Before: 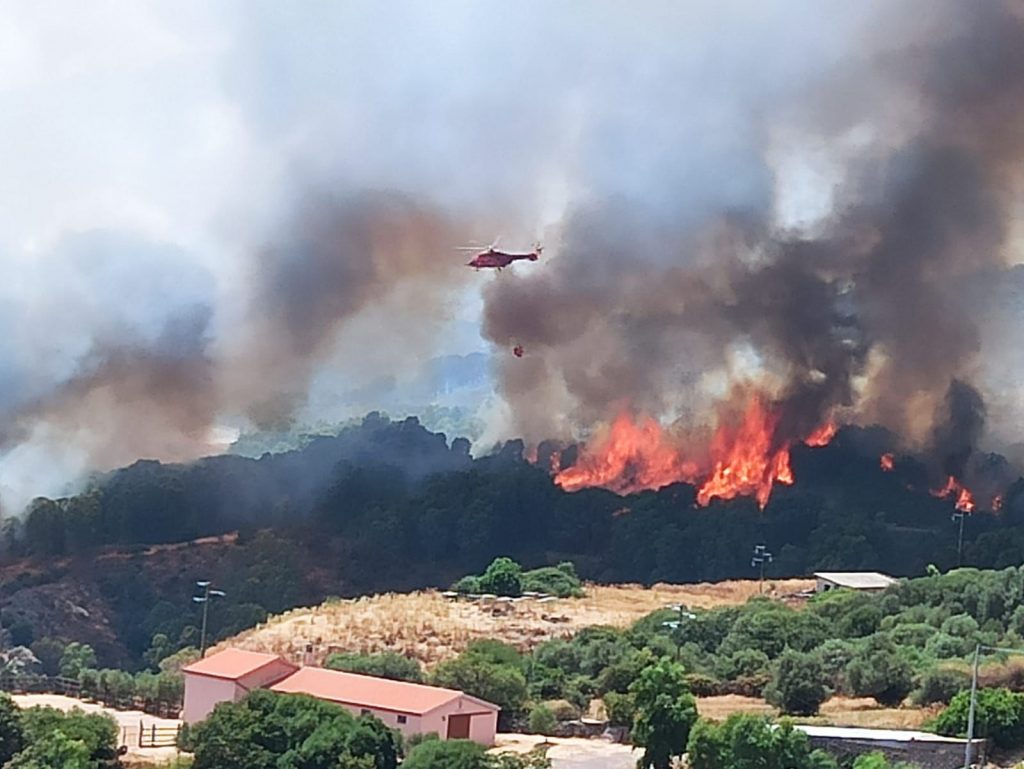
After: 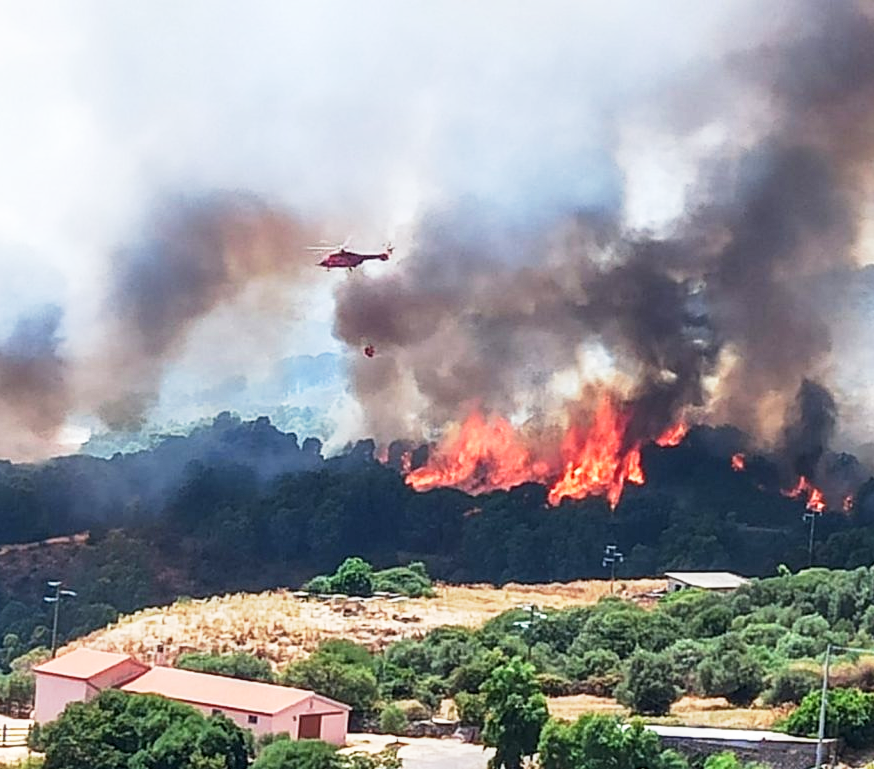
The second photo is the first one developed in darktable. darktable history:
exposure: exposure -0.154 EV, compensate highlight preservation false
crop and rotate: left 14.552%
base curve: curves: ch0 [(0, 0) (0.005, 0.002) (0.193, 0.295) (0.399, 0.664) (0.75, 0.928) (1, 1)], preserve colors none
local contrast: on, module defaults
